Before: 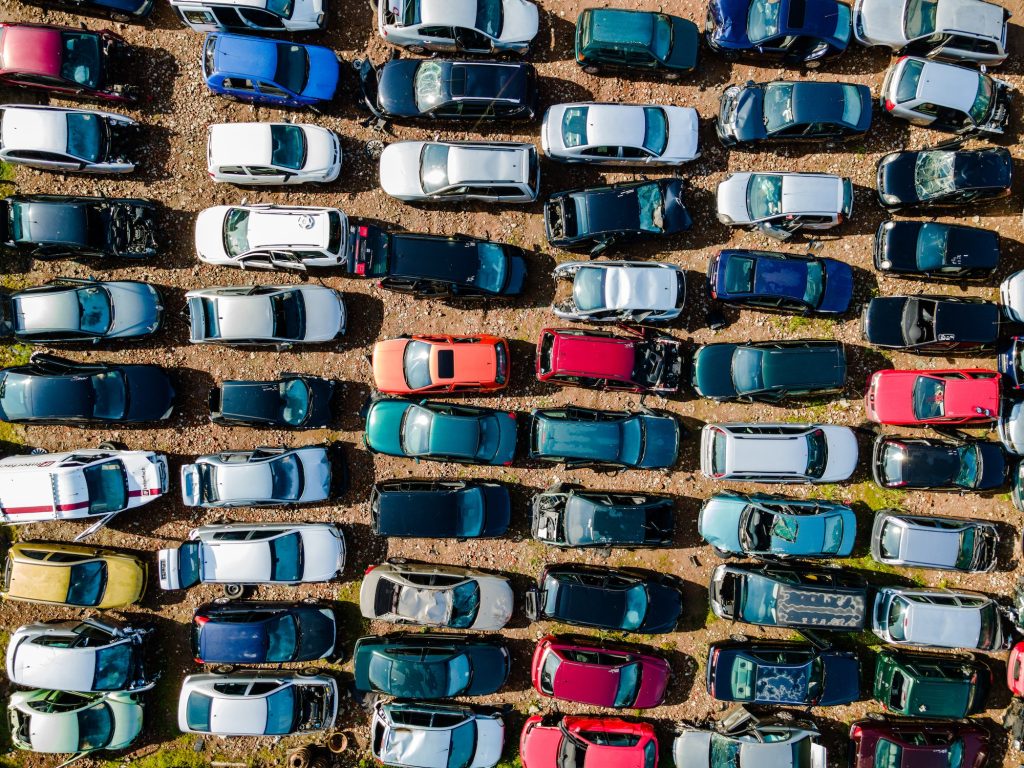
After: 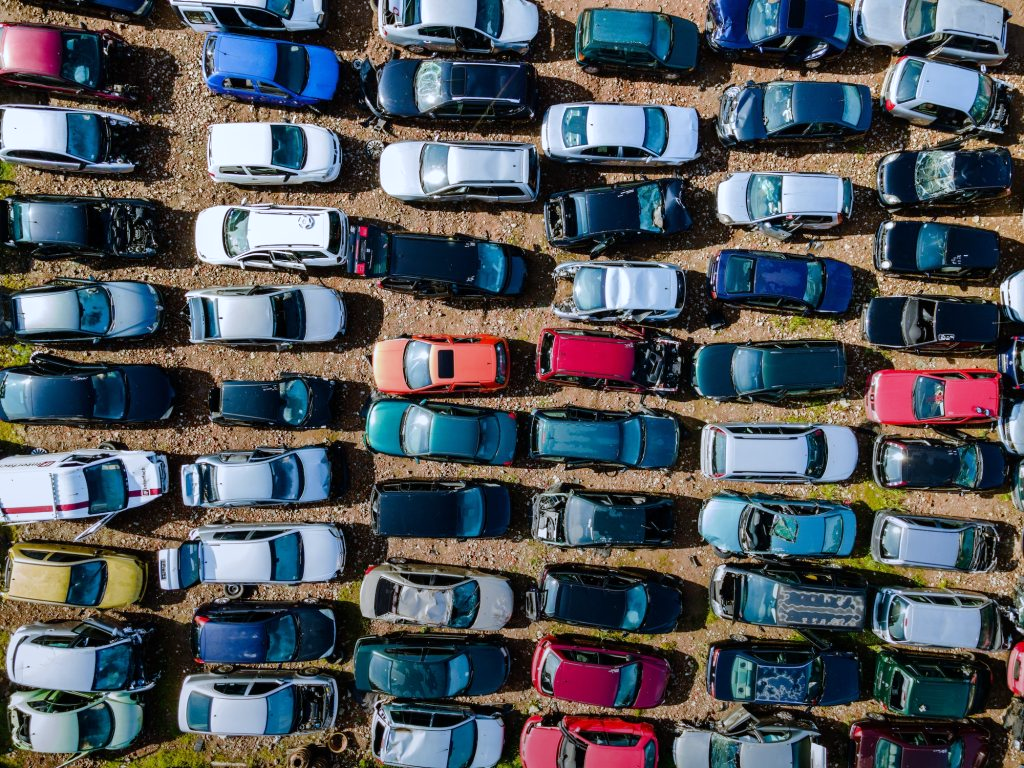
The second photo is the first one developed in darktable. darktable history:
white balance: red 0.954, blue 1.079
graduated density: rotation -180°, offset 24.95
